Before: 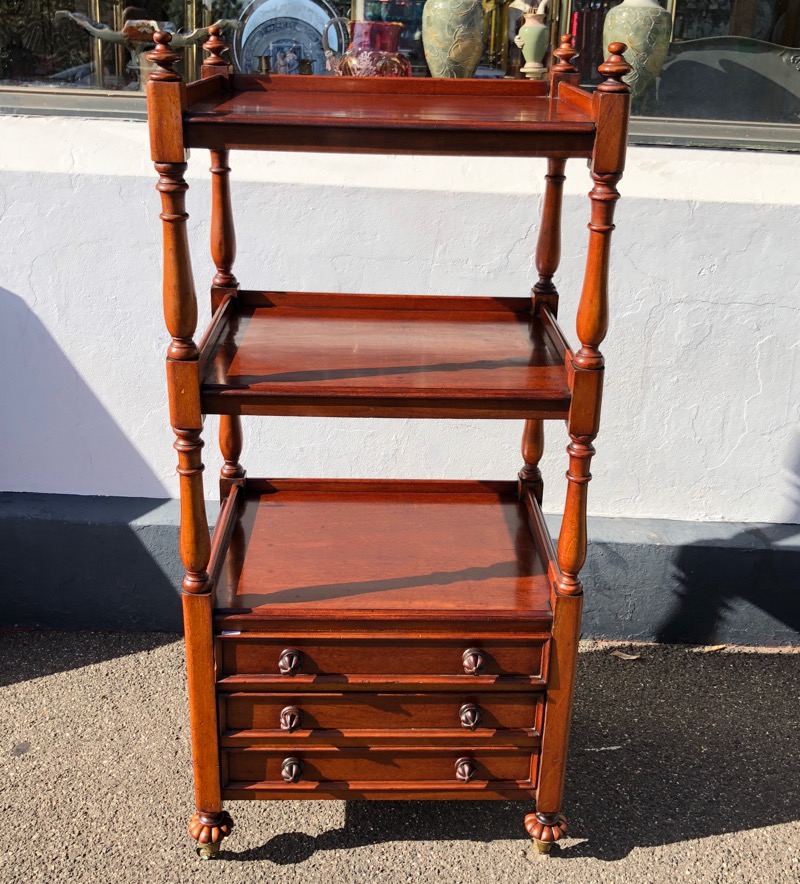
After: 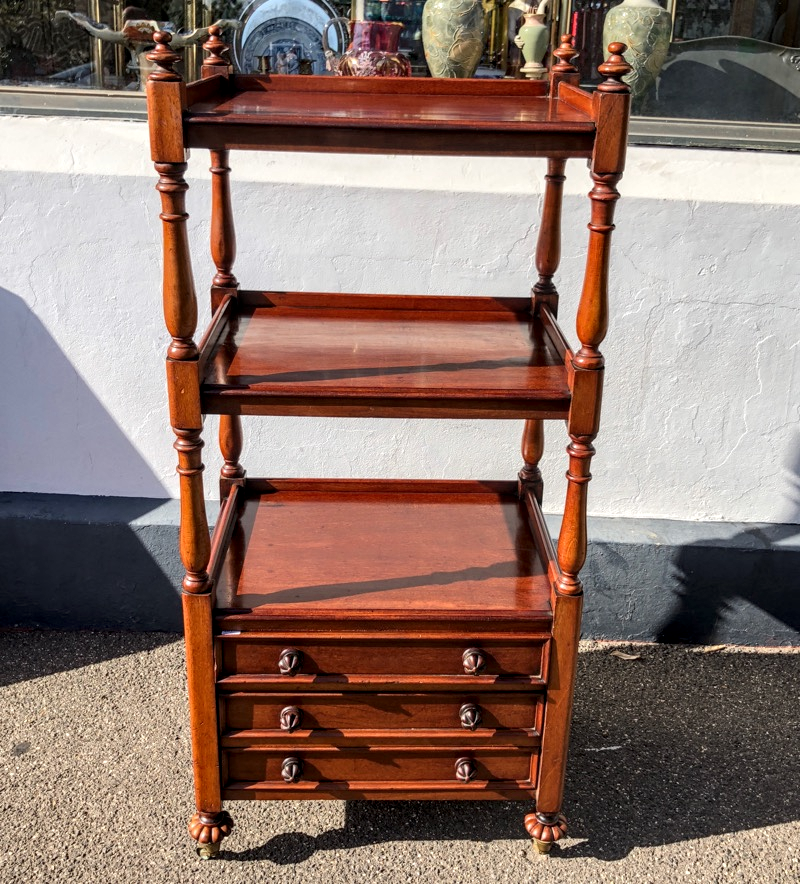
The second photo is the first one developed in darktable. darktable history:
local contrast: detail 142%
white balance: emerald 1
